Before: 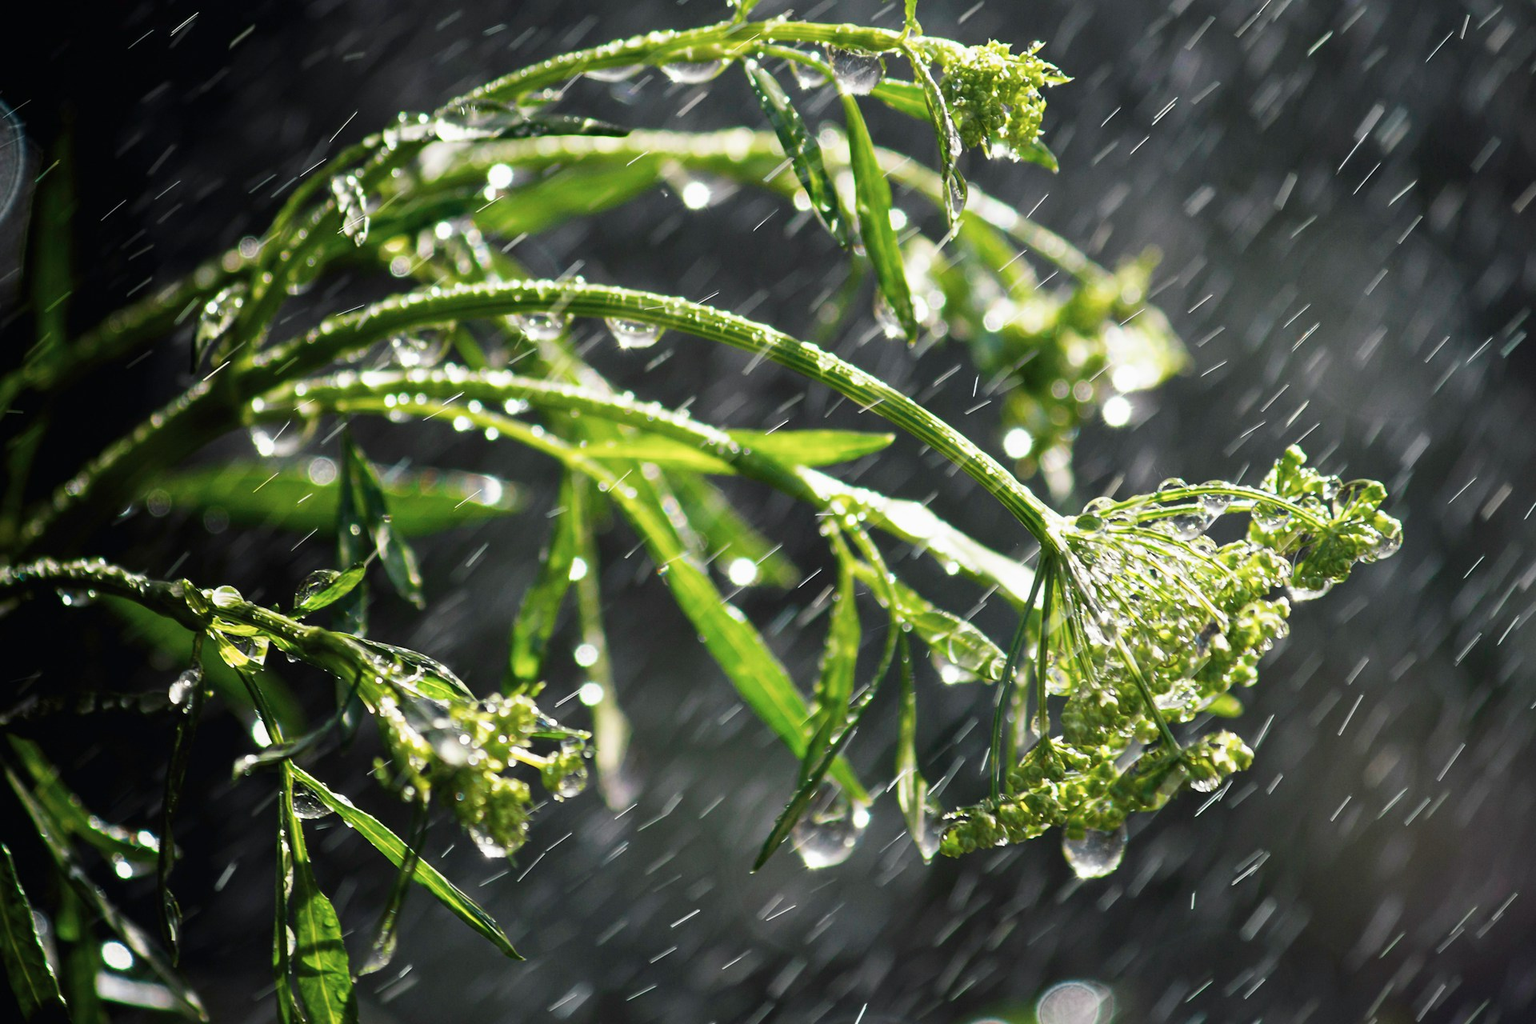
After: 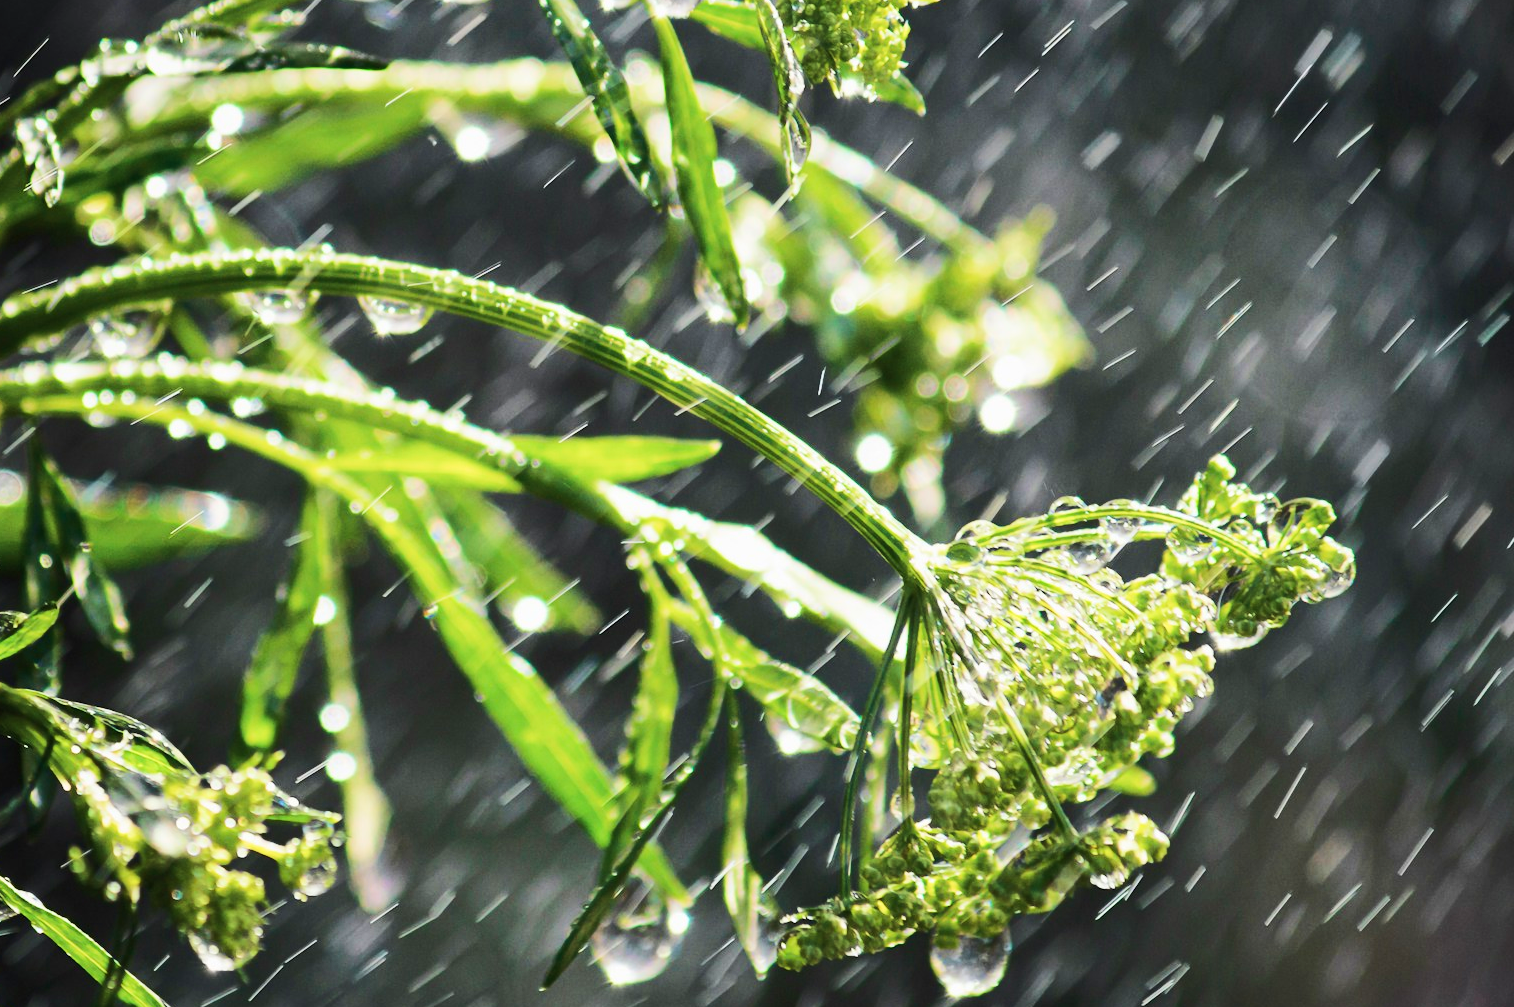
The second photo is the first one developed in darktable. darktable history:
rgb curve: curves: ch0 [(0, 0) (0.284, 0.292) (0.505, 0.644) (1, 1)], compensate middle gray true
crop and rotate: left 20.74%, top 7.912%, right 0.375%, bottom 13.378%
velvia: on, module defaults
